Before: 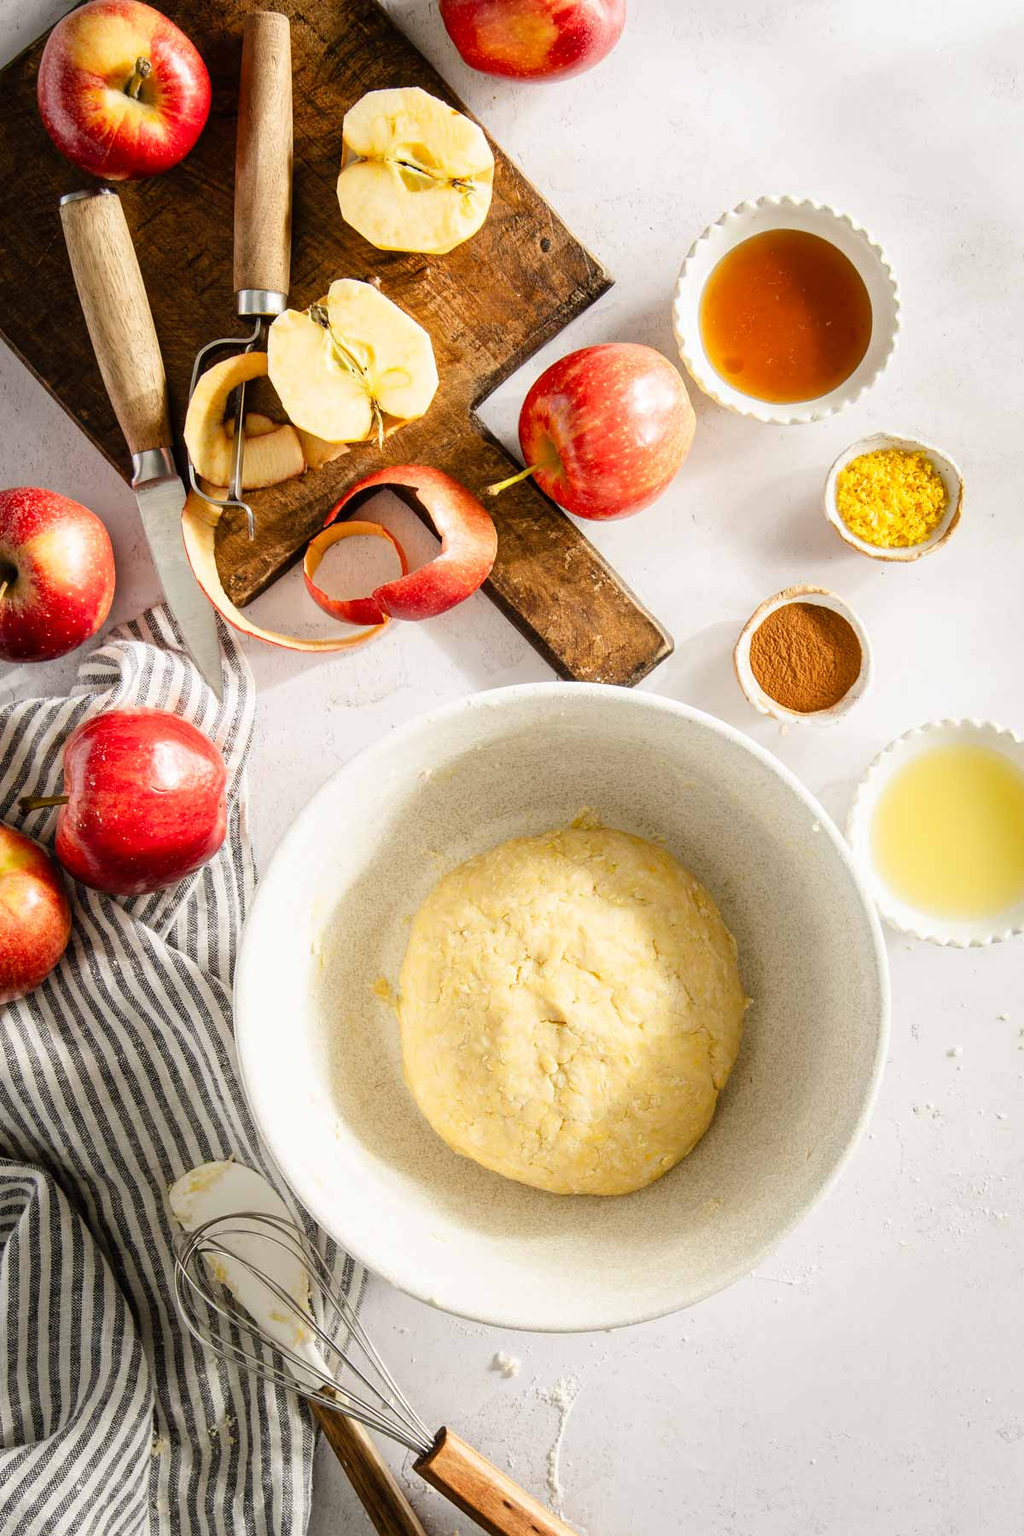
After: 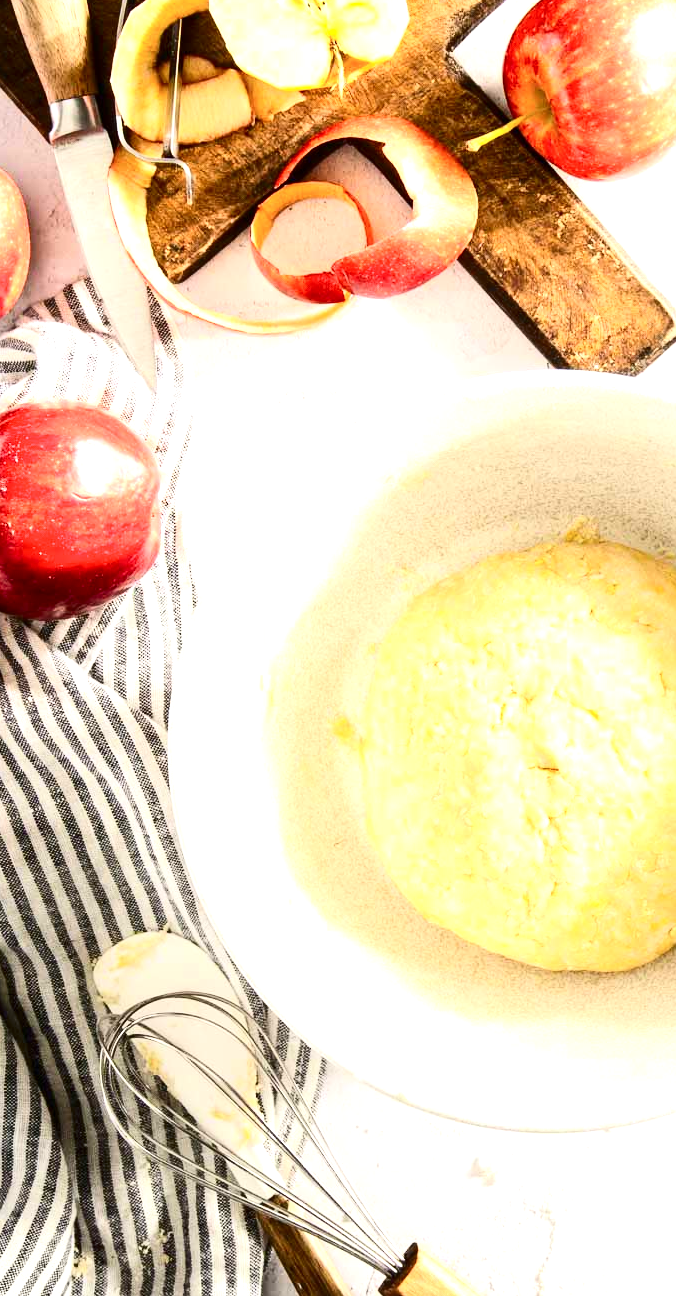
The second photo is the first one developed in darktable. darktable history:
contrast brightness saturation: contrast 0.271
crop: left 8.768%, top 23.836%, right 34.839%, bottom 4.129%
exposure: exposure 0.919 EV, compensate highlight preservation false
